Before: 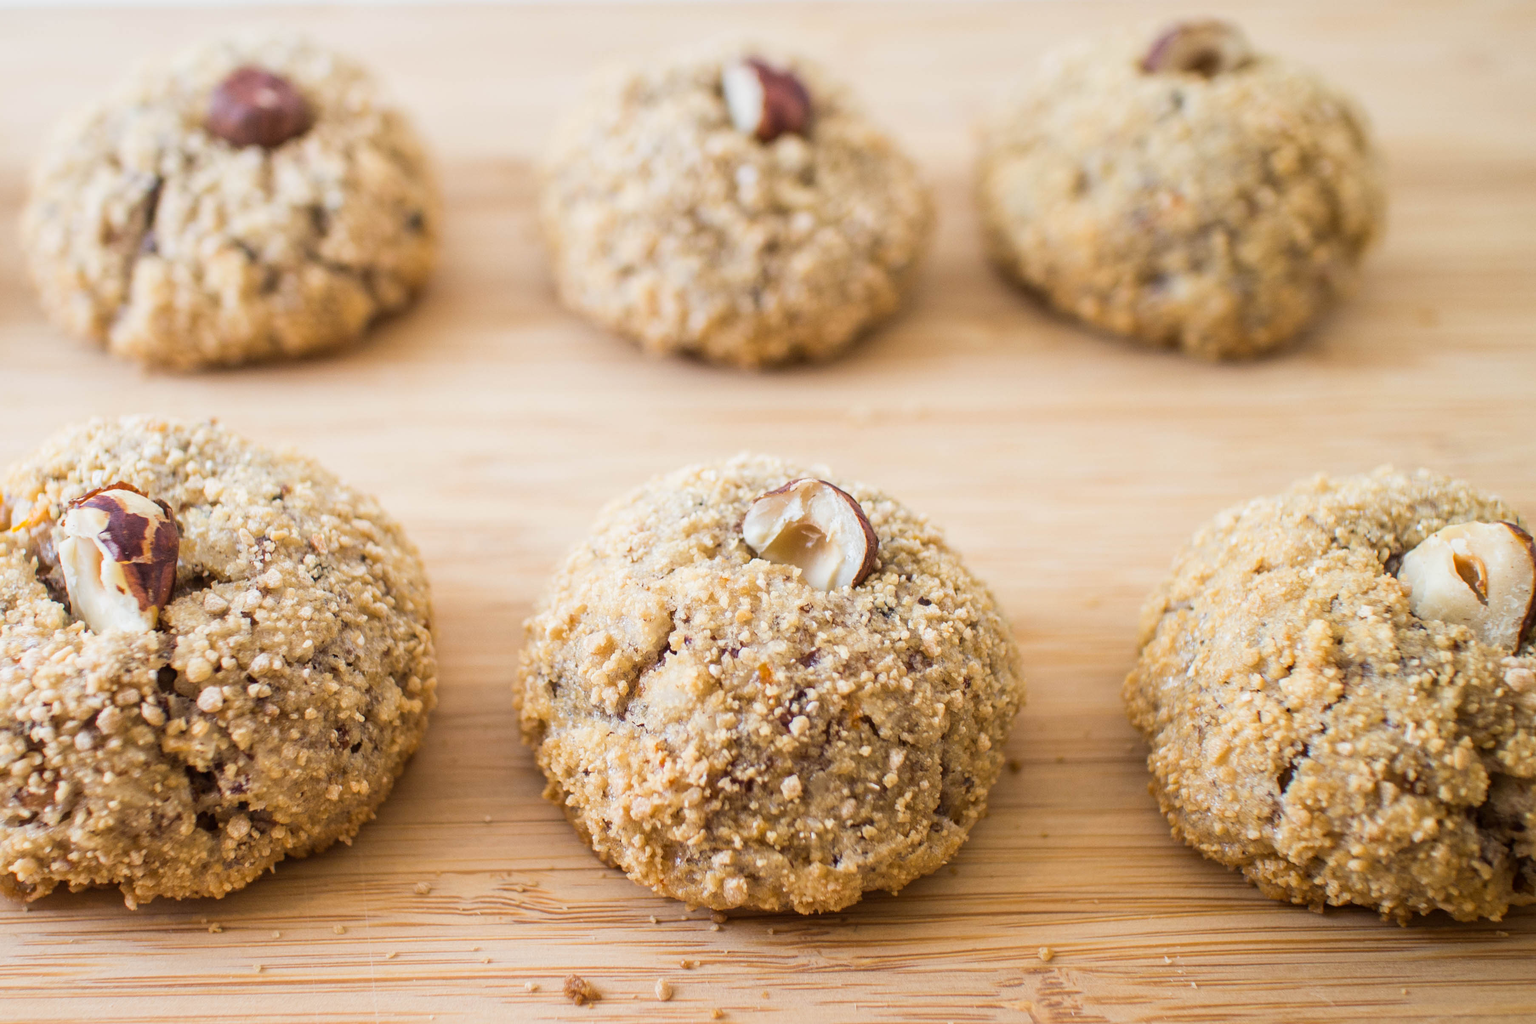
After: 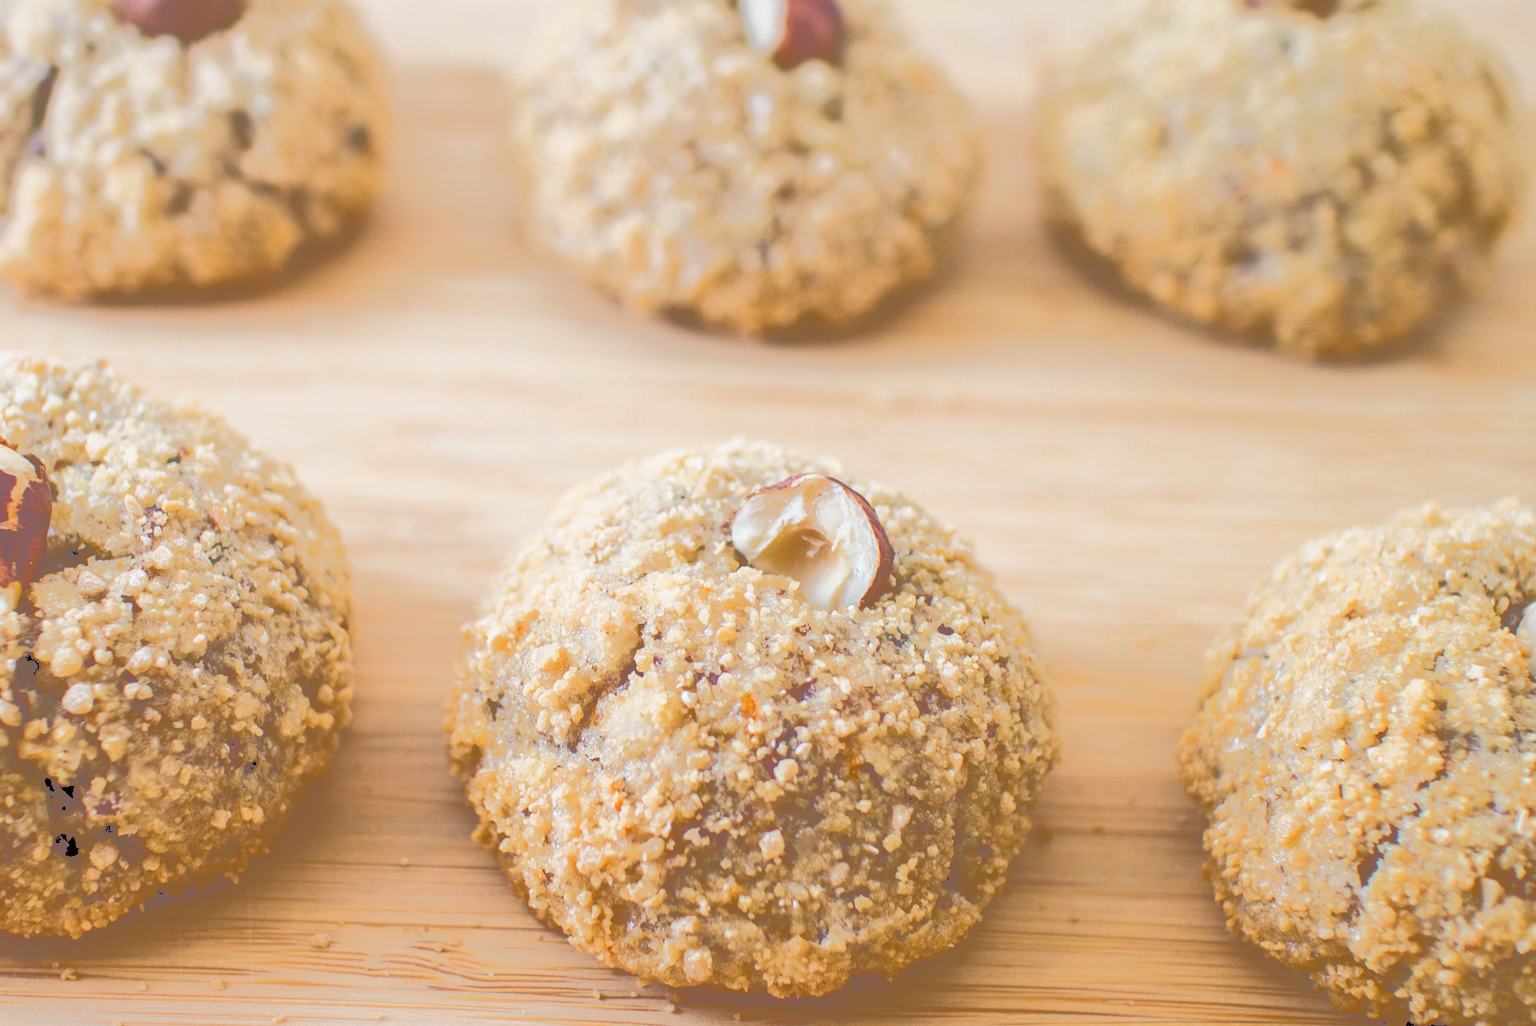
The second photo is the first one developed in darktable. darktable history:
exposure: black level correction 0.005, exposure 0.015 EV, compensate exposure bias true, compensate highlight preservation false
crop and rotate: angle -3.27°, left 5.377%, top 5.187%, right 4.742%, bottom 4.725%
tone curve: curves: ch0 [(0, 0) (0.003, 0.43) (0.011, 0.433) (0.025, 0.434) (0.044, 0.436) (0.069, 0.439) (0.1, 0.442) (0.136, 0.446) (0.177, 0.449) (0.224, 0.454) (0.277, 0.462) (0.335, 0.488) (0.399, 0.524) (0.468, 0.566) (0.543, 0.615) (0.623, 0.666) (0.709, 0.718) (0.801, 0.761) (0.898, 0.801) (1, 1)], color space Lab, independent channels, preserve colors none
contrast brightness saturation: contrast 0.287
